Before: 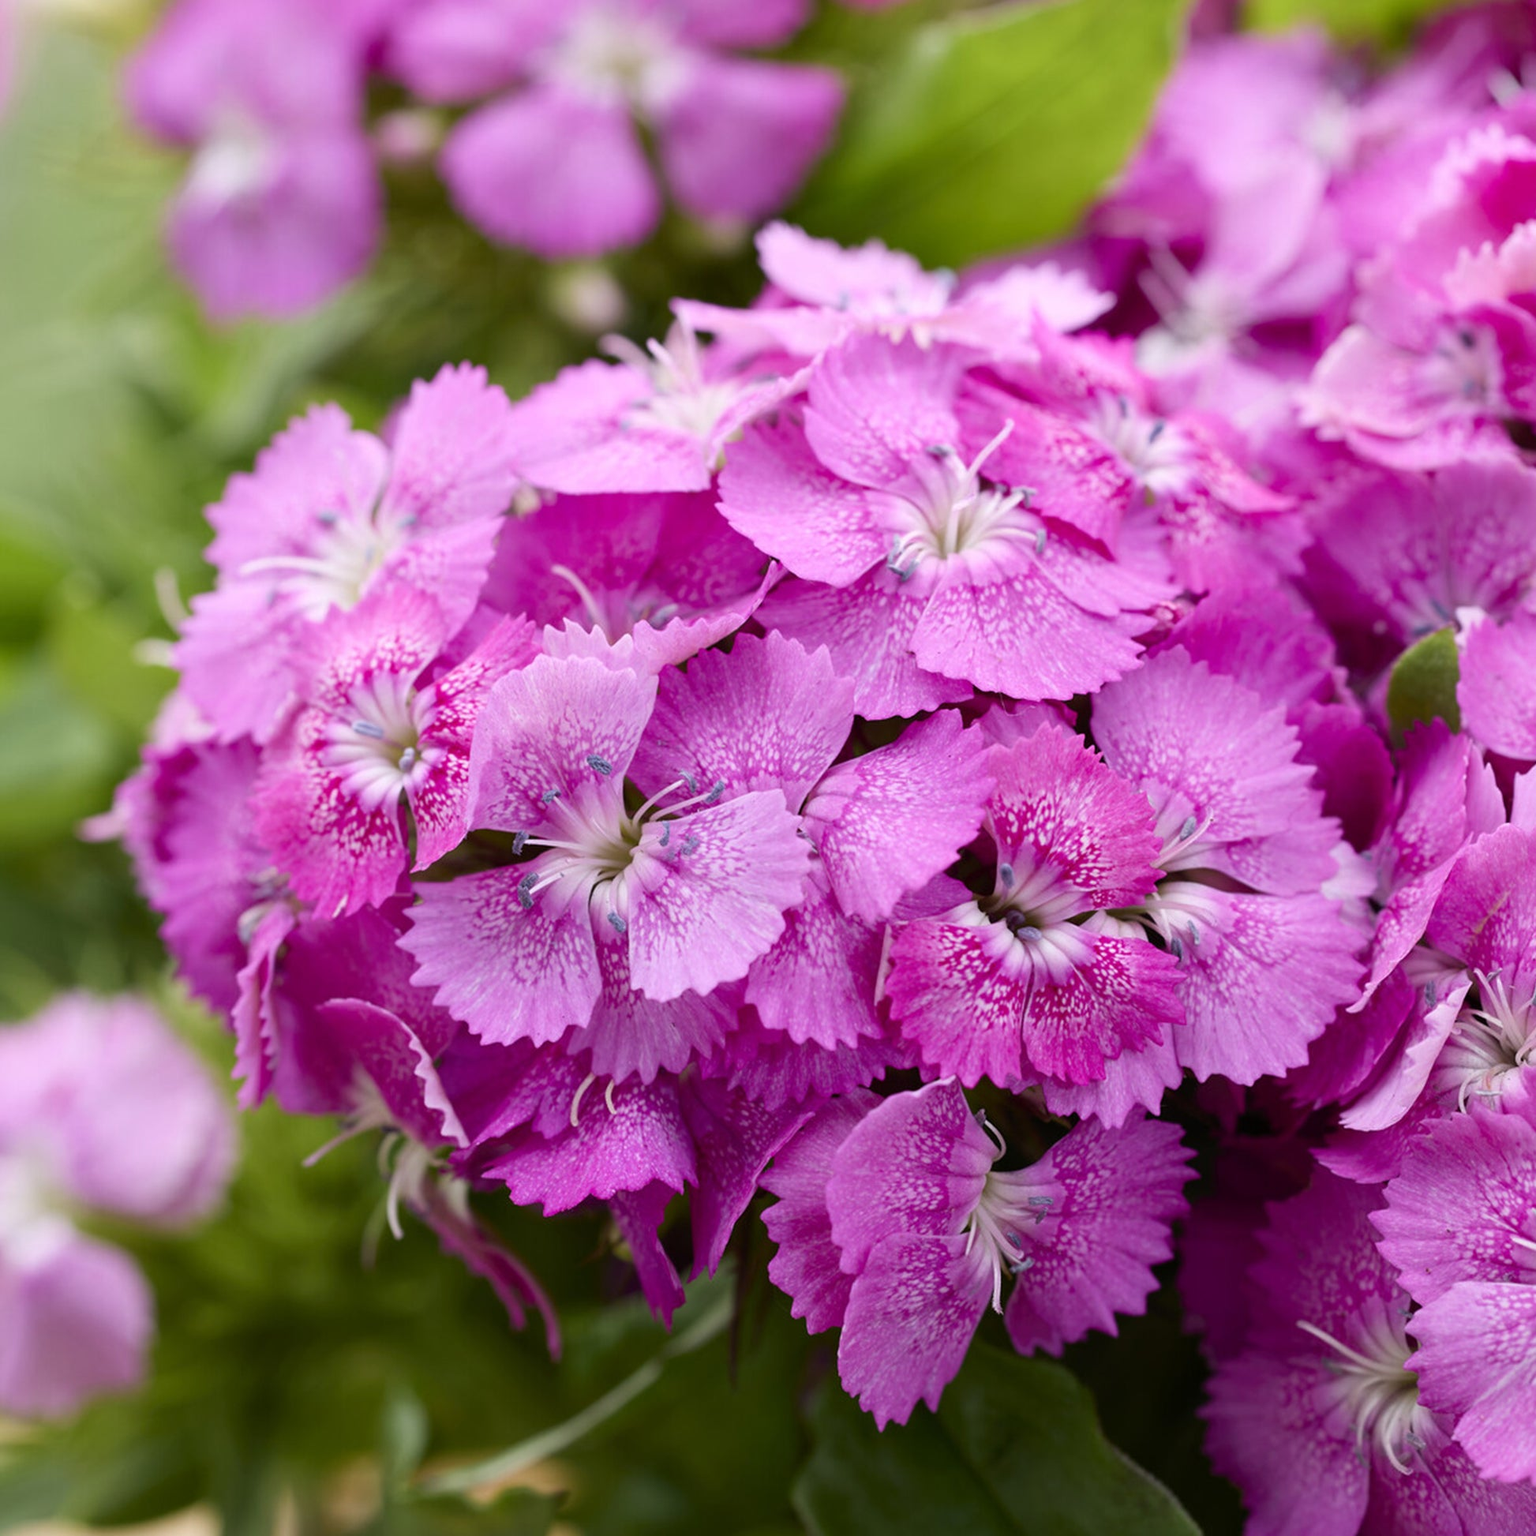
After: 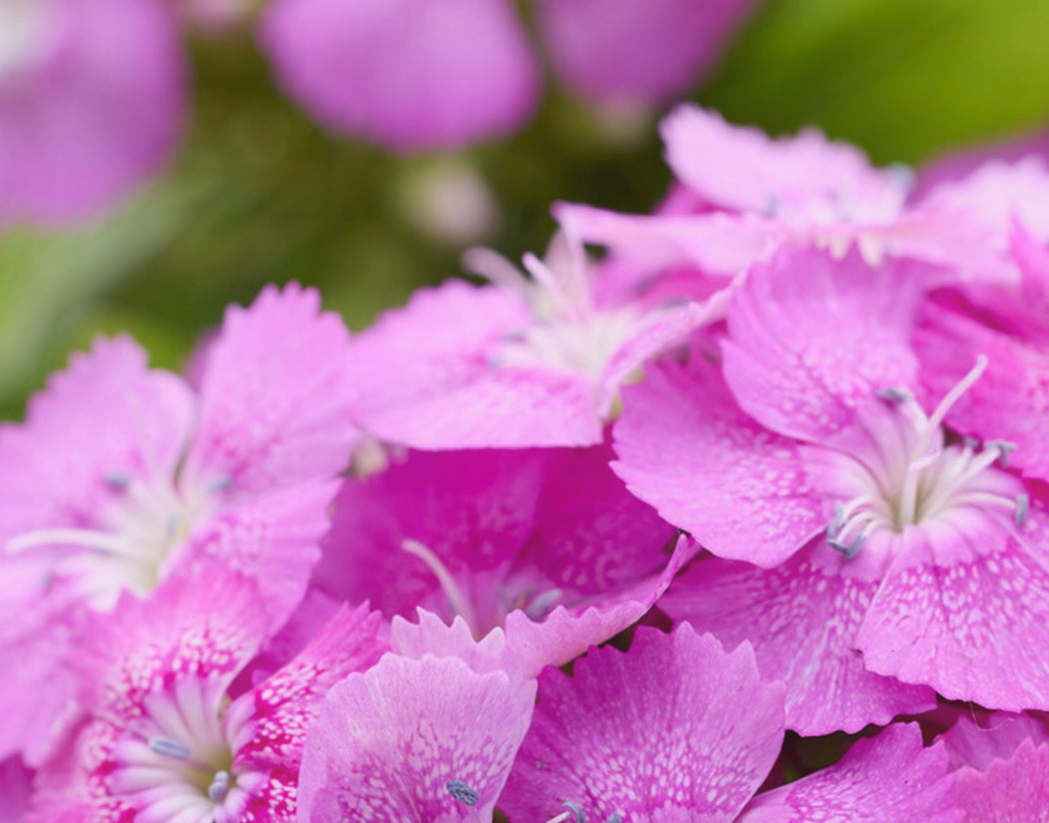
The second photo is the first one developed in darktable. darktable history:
shadows and highlights: shadows 20.55, highlights -20.99, soften with gaussian
contrast equalizer: y [[0.46, 0.454, 0.451, 0.451, 0.455, 0.46], [0.5 ×6], [0.5 ×6], [0 ×6], [0 ×6]]
rotate and perspective: automatic cropping original format, crop left 0, crop top 0
crop: left 15.306%, top 9.065%, right 30.789%, bottom 48.638%
